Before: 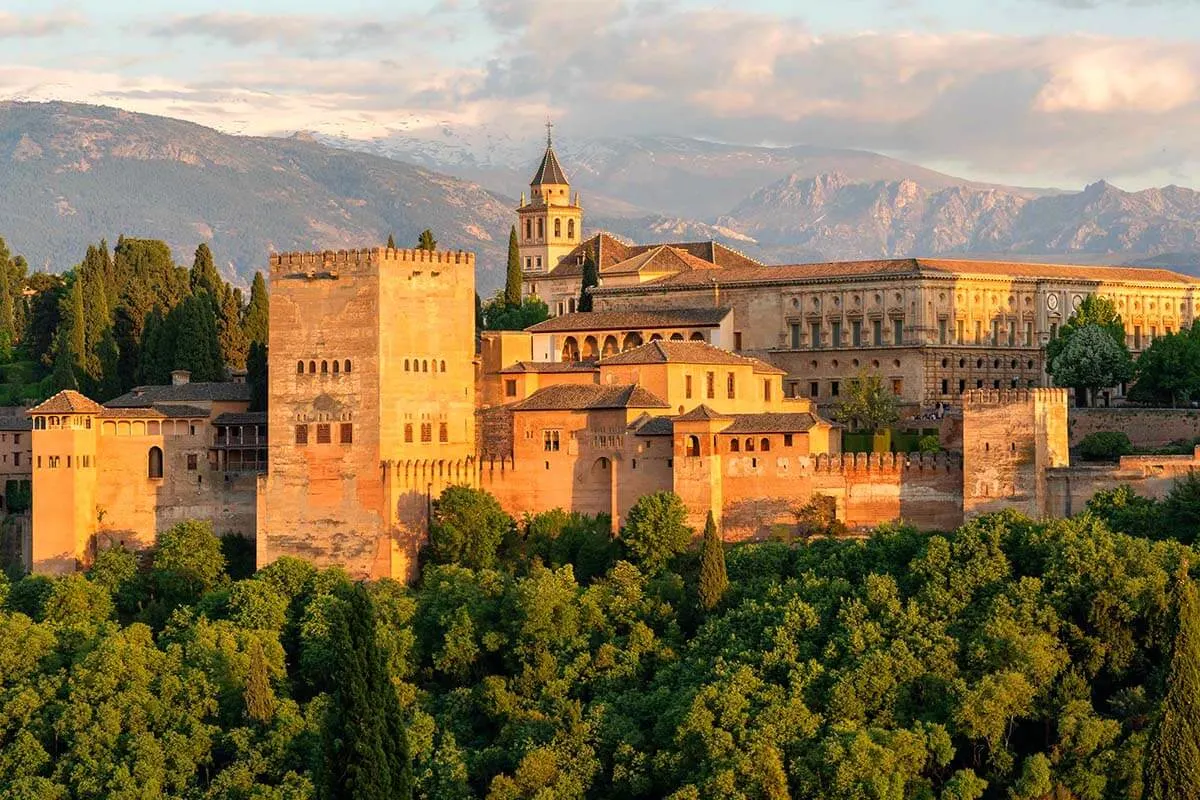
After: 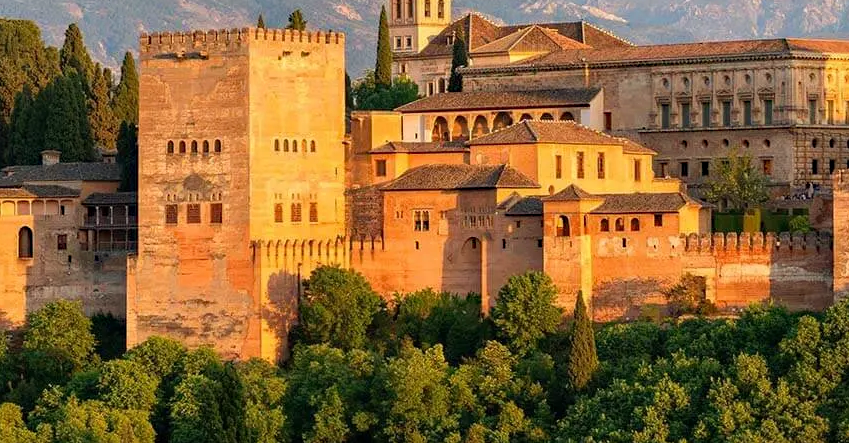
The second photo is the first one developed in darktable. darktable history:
crop: left 10.907%, top 27.575%, right 18.302%, bottom 17.048%
haze removal: compatibility mode true, adaptive false
